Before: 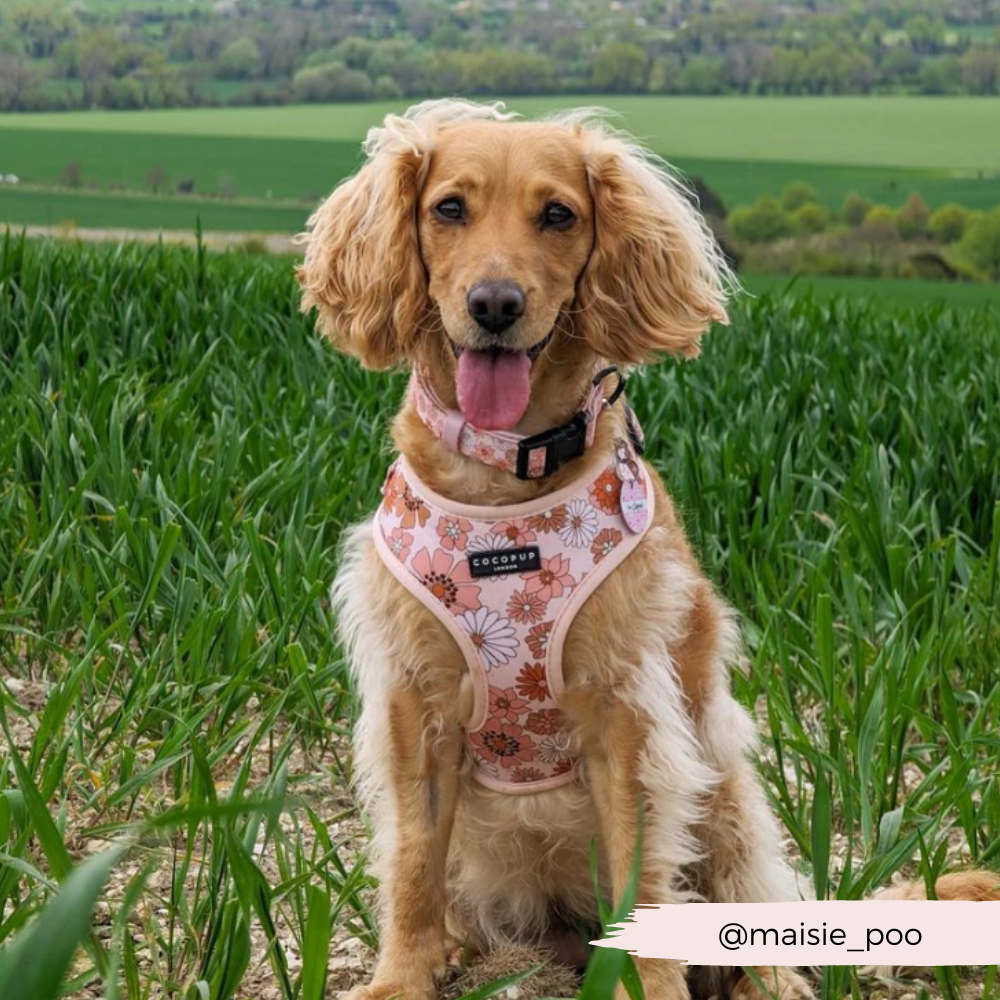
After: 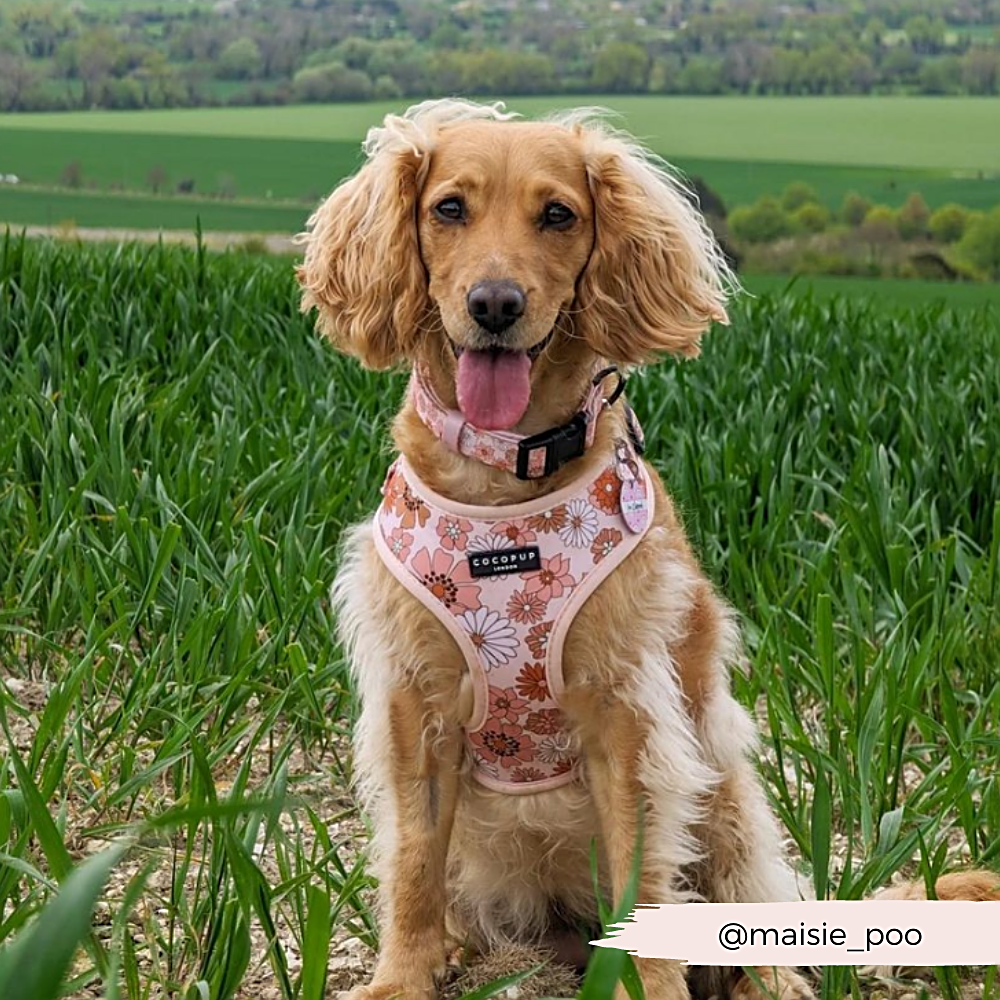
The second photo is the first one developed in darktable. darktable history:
shadows and highlights: shadows 20.91, highlights -35.45, soften with gaussian
sharpen: amount 0.55
